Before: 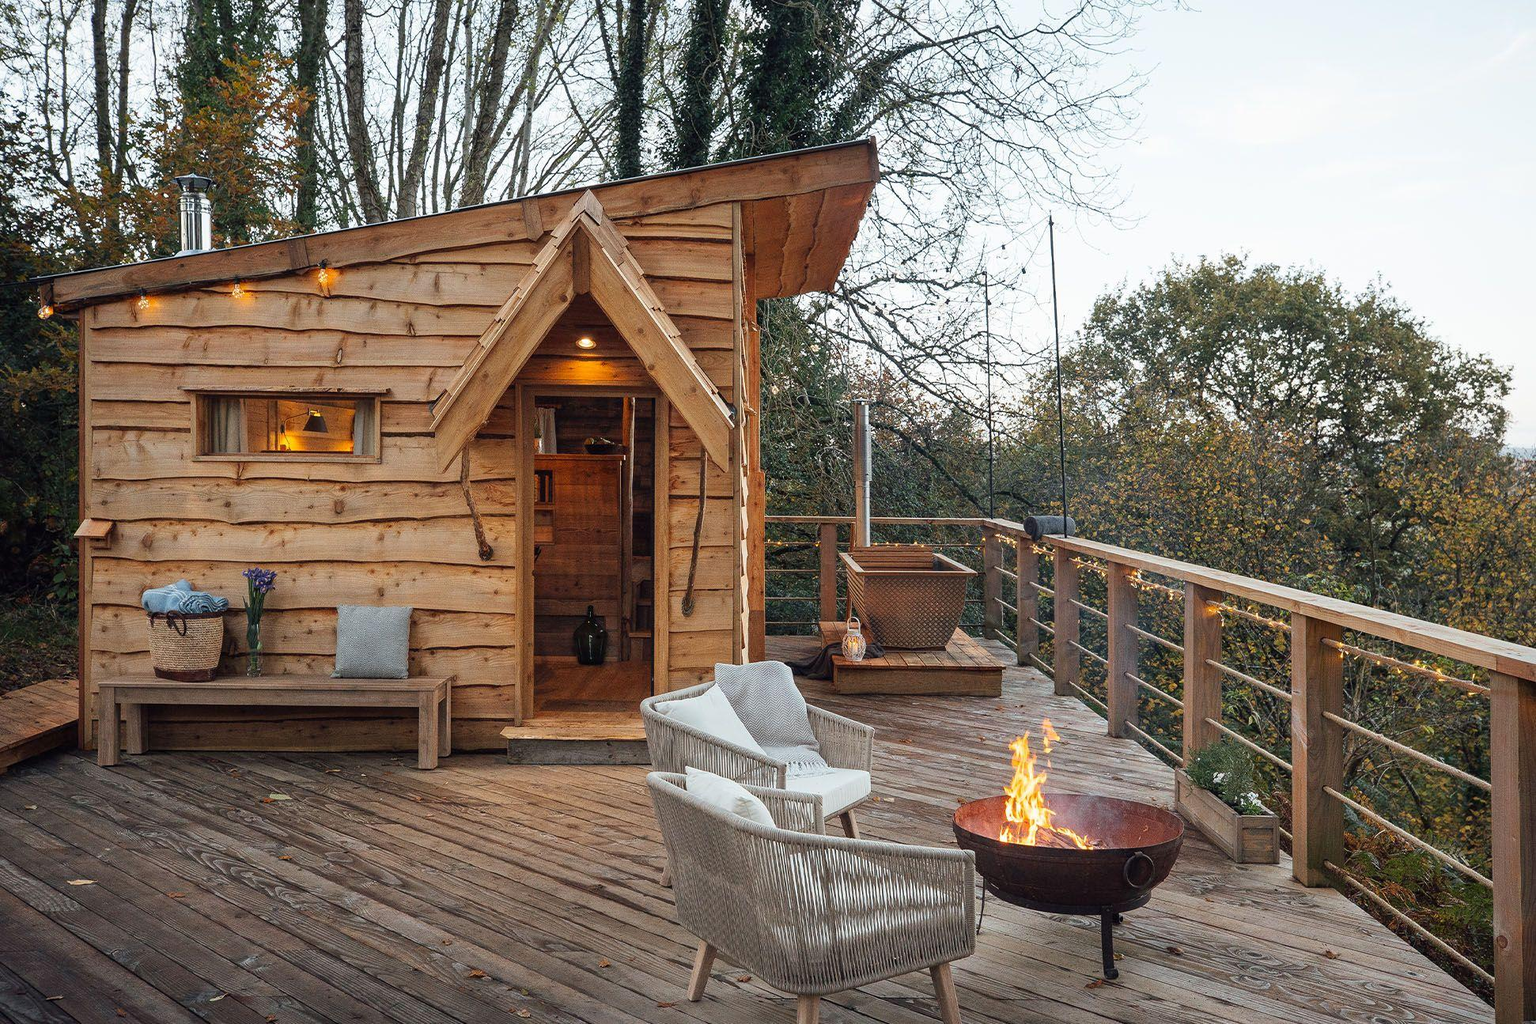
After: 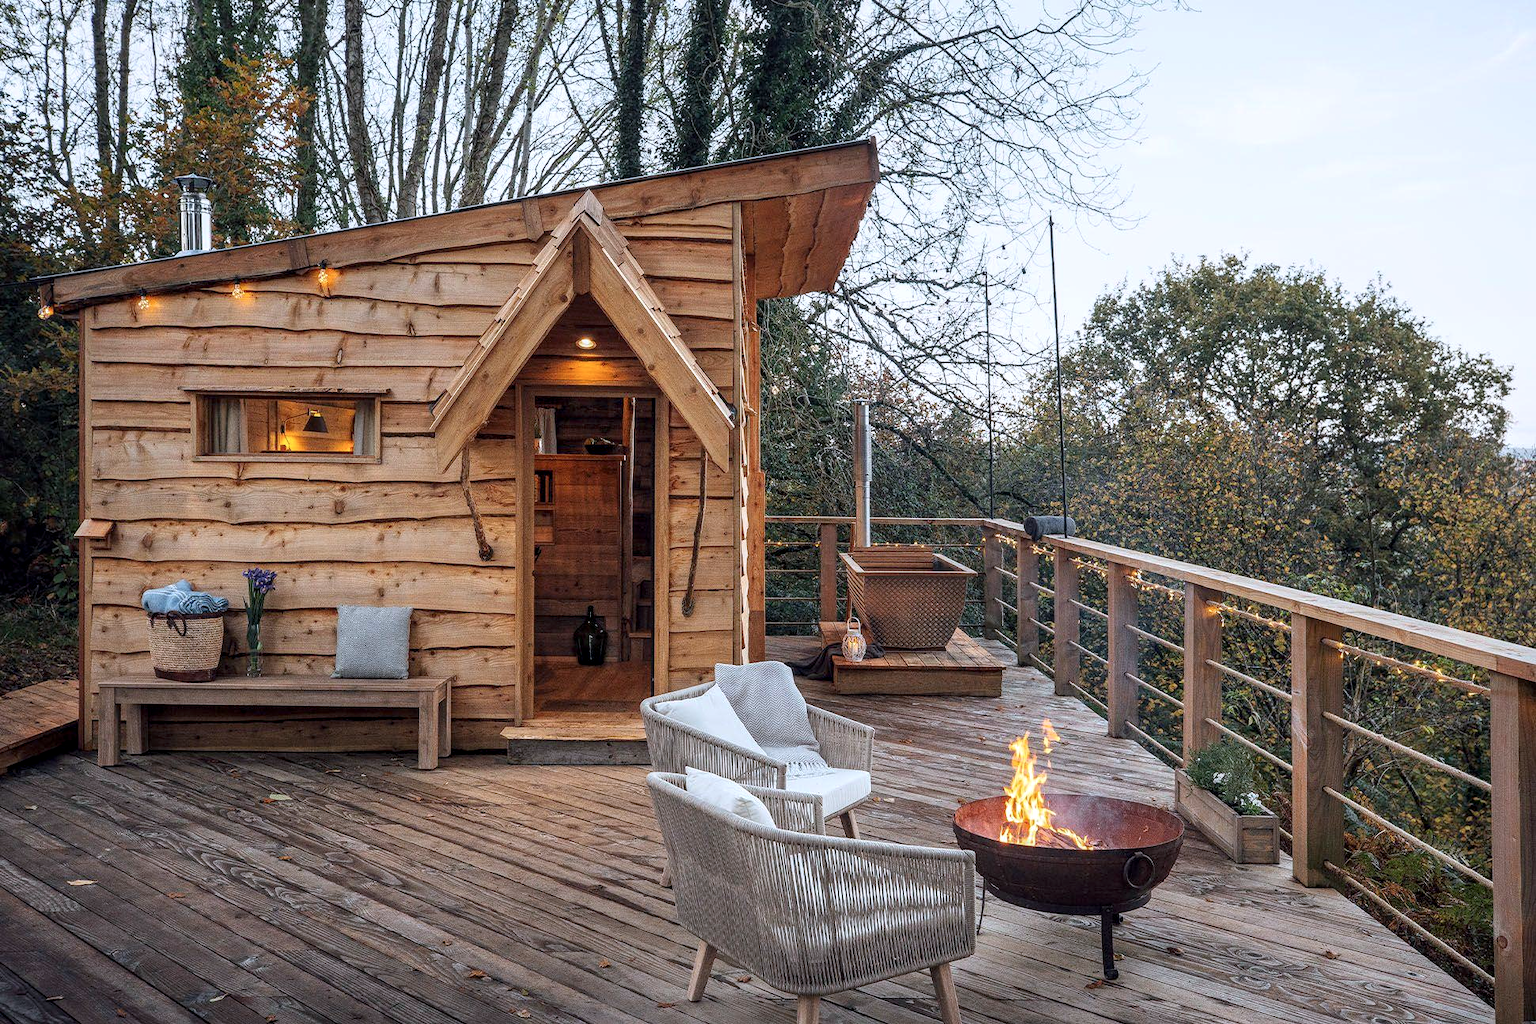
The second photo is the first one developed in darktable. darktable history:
local contrast: detail 130%
color calibration: illuminant as shot in camera, x 0.358, y 0.373, temperature 4628.91 K
